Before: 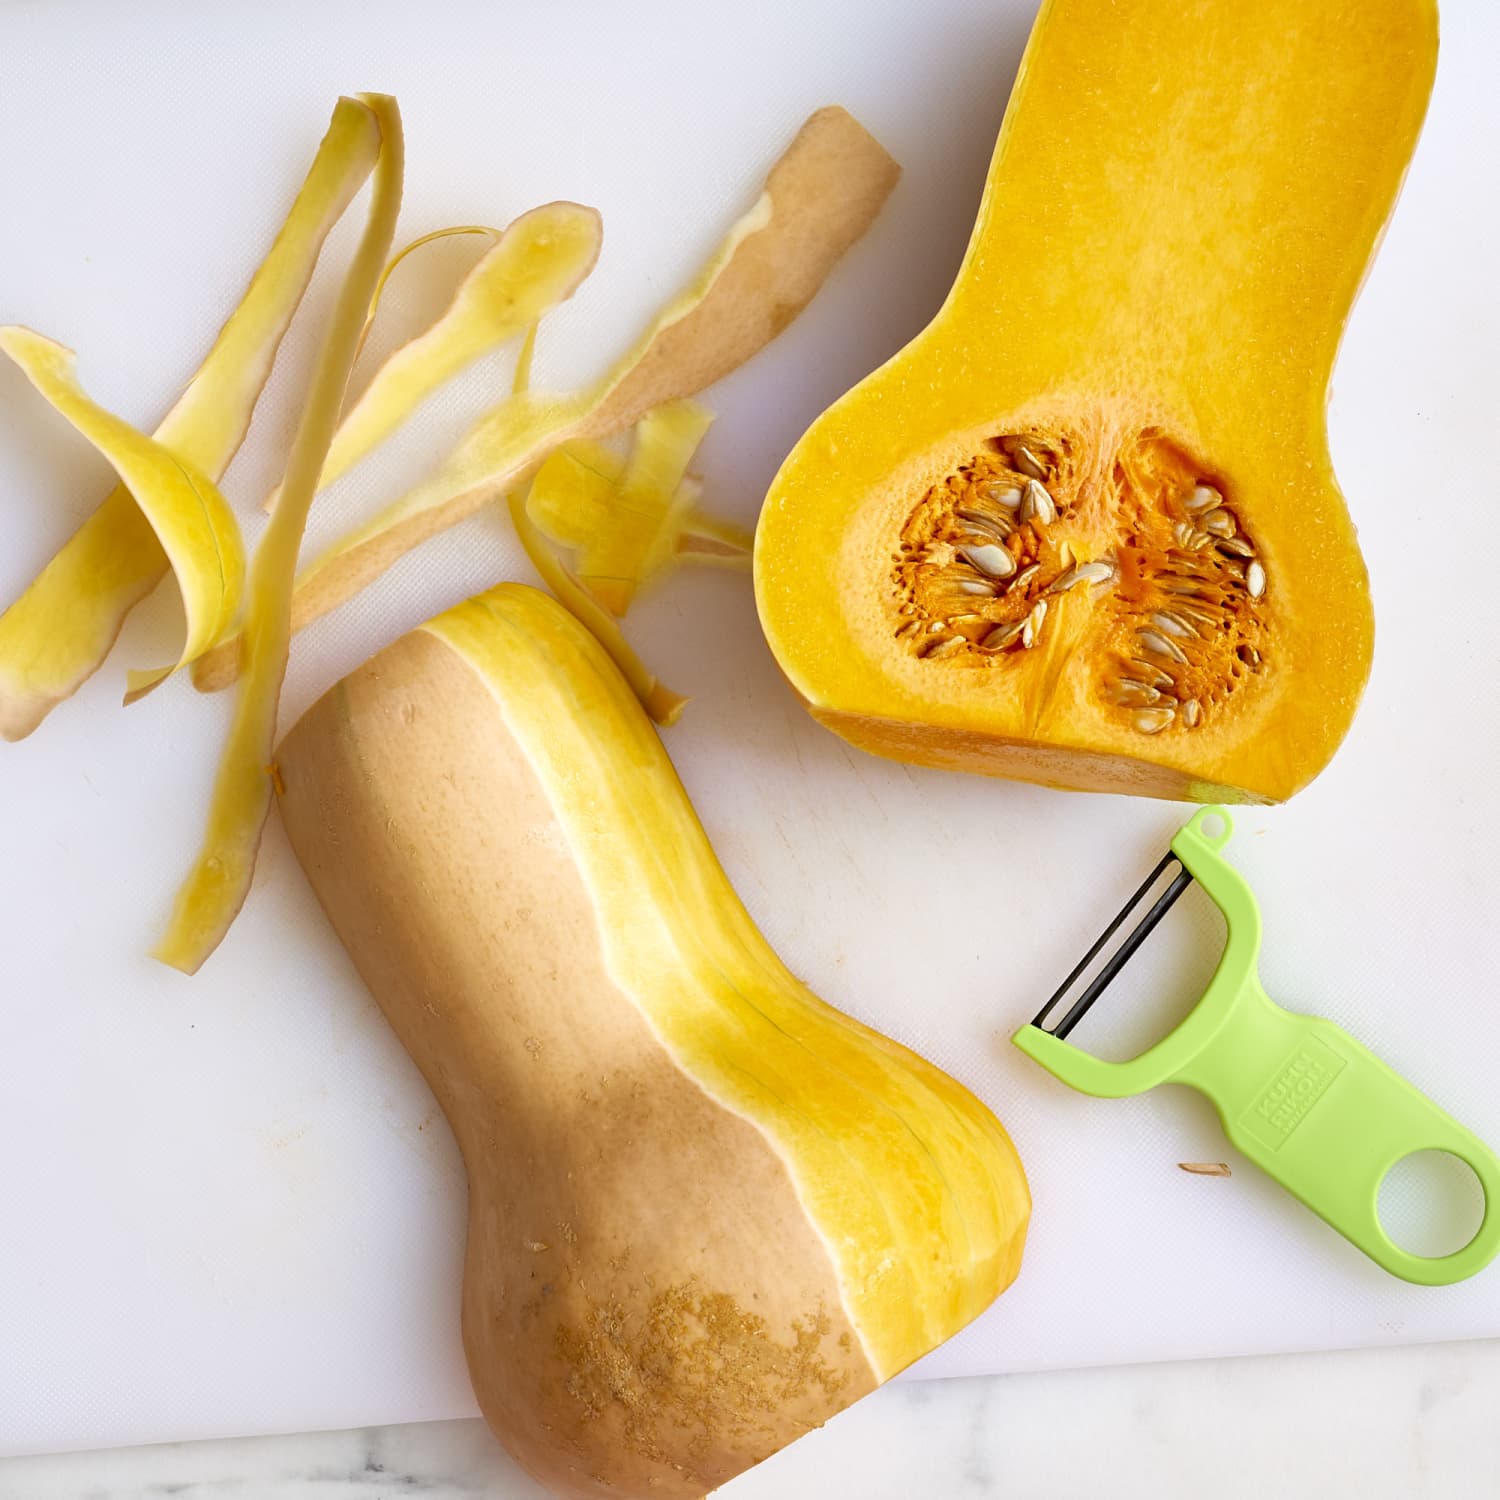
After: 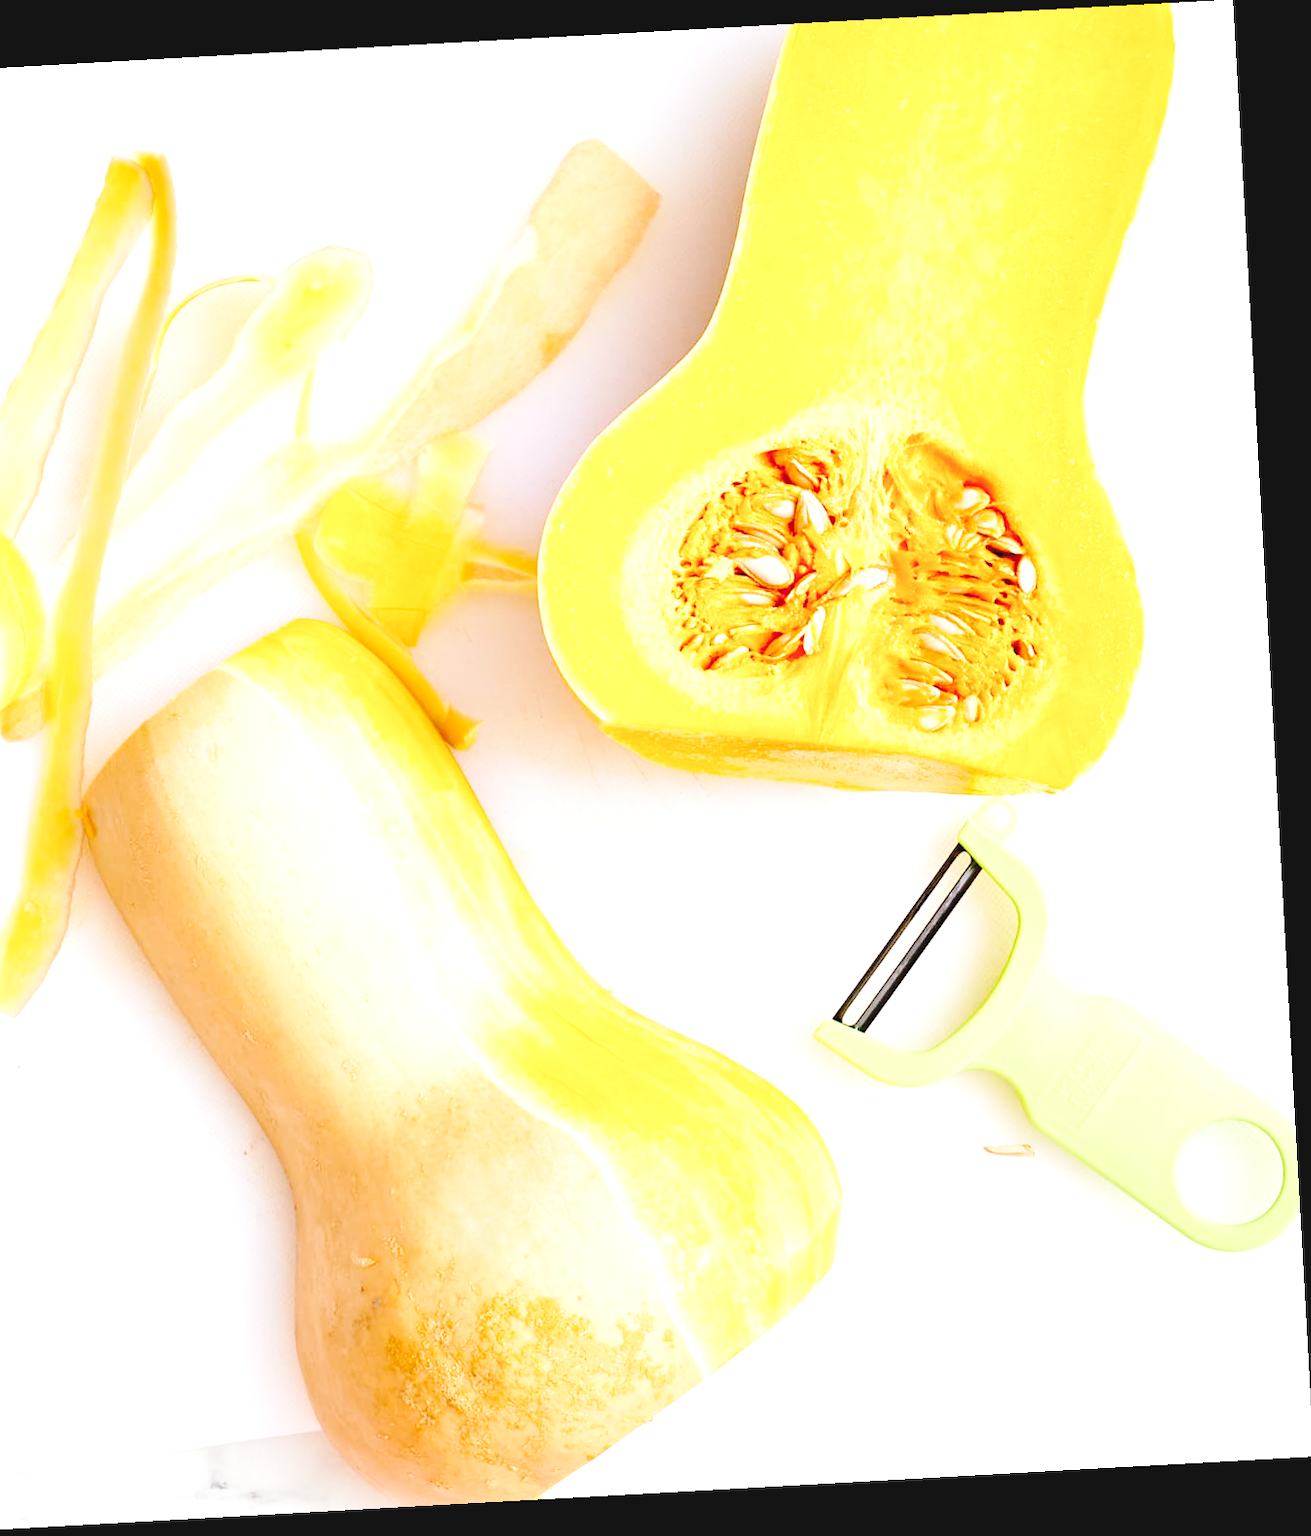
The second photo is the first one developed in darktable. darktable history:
exposure: exposure 0.999 EV, compensate highlight preservation false
rotate and perspective: rotation -3.18°, automatic cropping off
base curve: curves: ch0 [(0, 0.007) (0.028, 0.063) (0.121, 0.311) (0.46, 0.743) (0.859, 0.957) (1, 1)], preserve colors none
crop and rotate: left 14.584%
